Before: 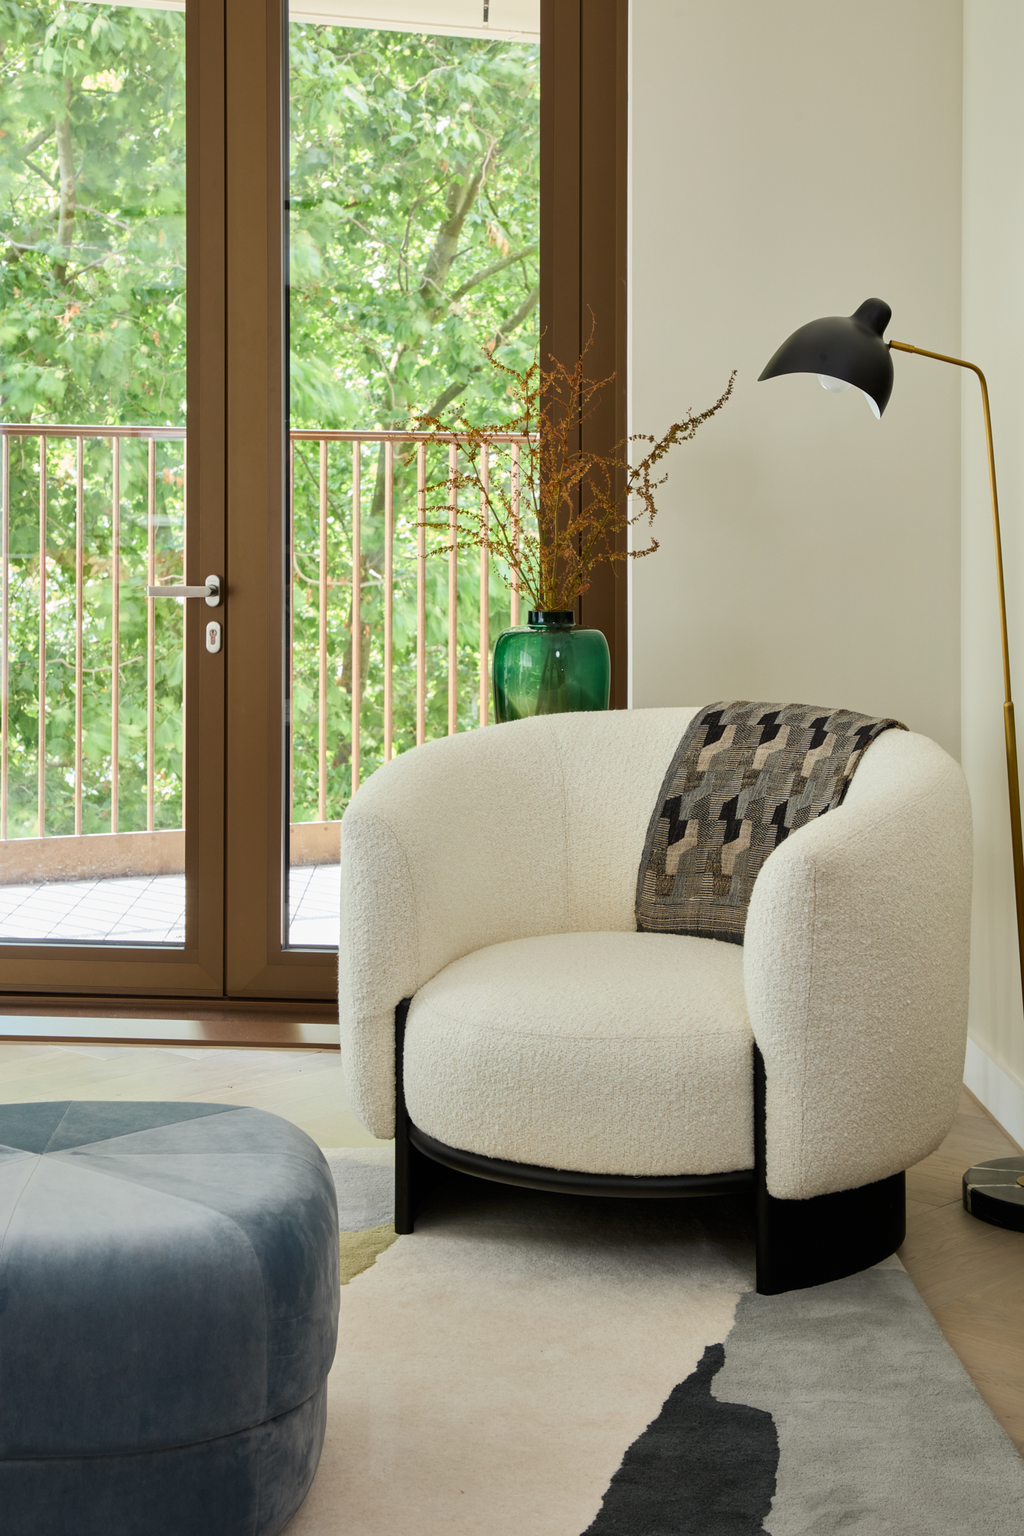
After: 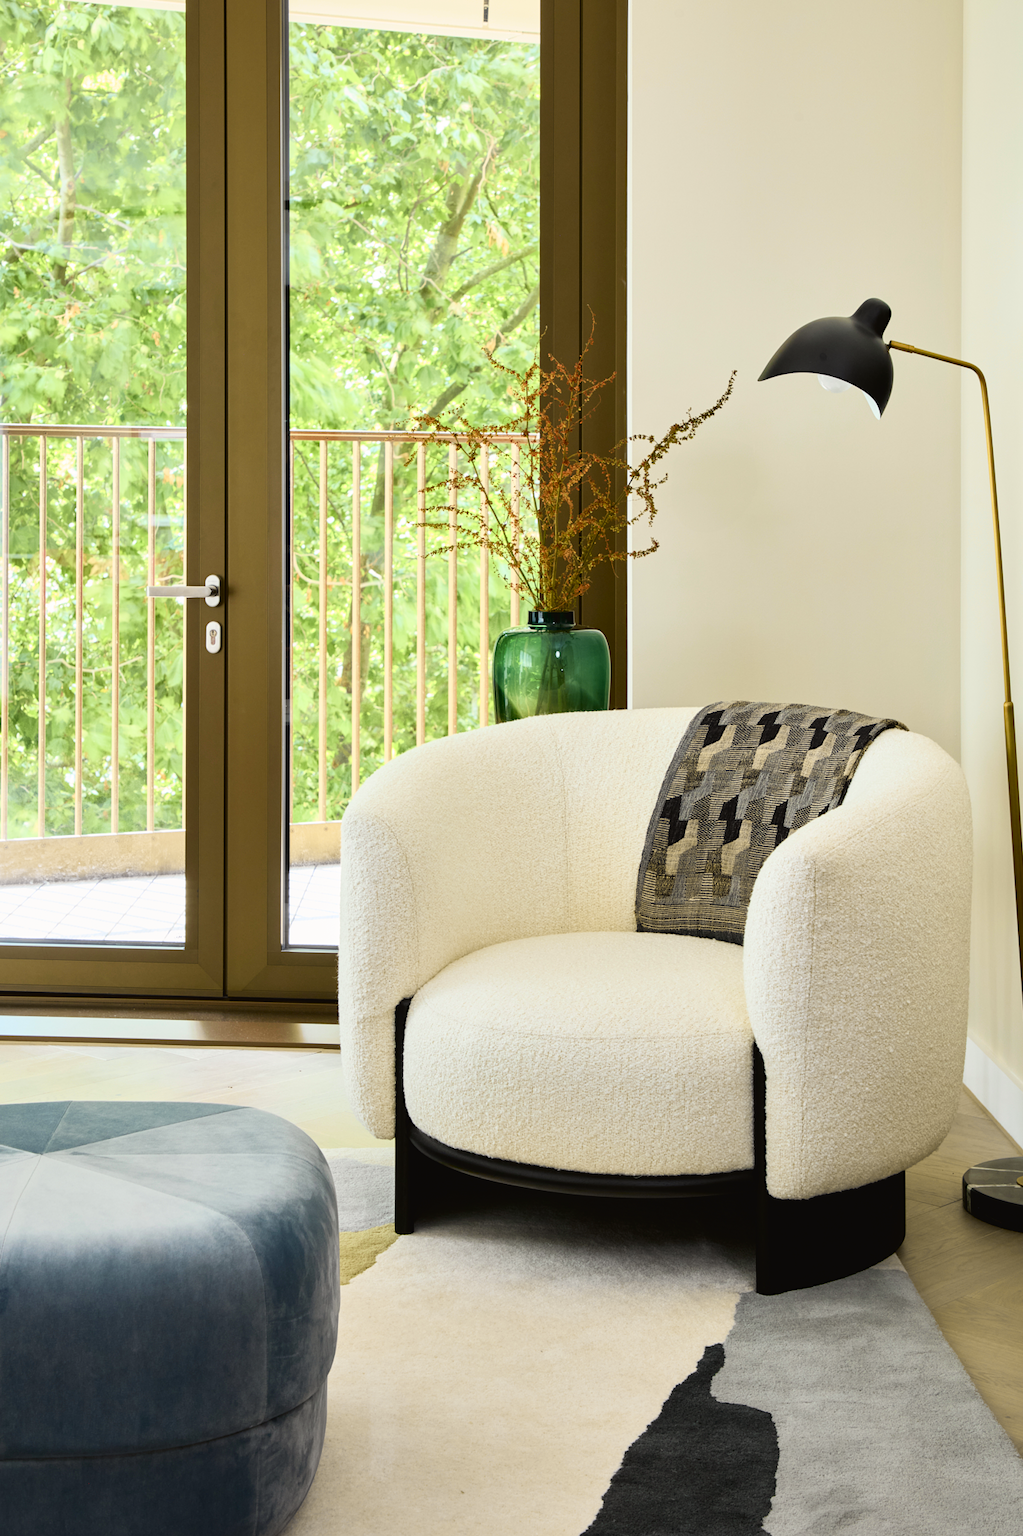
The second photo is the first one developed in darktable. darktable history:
tone curve: curves: ch0 [(0, 0.024) (0.049, 0.038) (0.176, 0.162) (0.311, 0.337) (0.416, 0.471) (0.565, 0.658) (0.817, 0.911) (1, 1)]; ch1 [(0, 0) (0.339, 0.358) (0.445, 0.439) (0.476, 0.47) (0.504, 0.504) (0.53, 0.511) (0.557, 0.558) (0.627, 0.664) (0.728, 0.786) (1, 1)]; ch2 [(0, 0) (0.327, 0.324) (0.417, 0.44) (0.46, 0.453) (0.502, 0.504) (0.526, 0.52) (0.549, 0.561) (0.619, 0.657) (0.76, 0.765) (1, 1)], color space Lab, independent channels, preserve colors none
